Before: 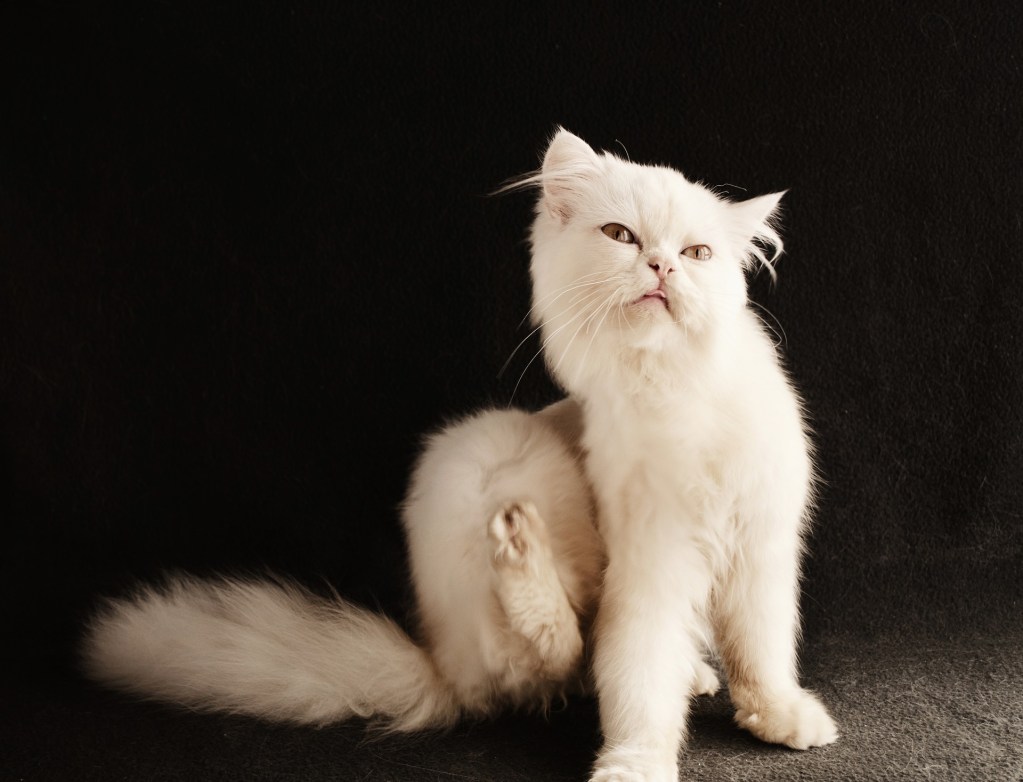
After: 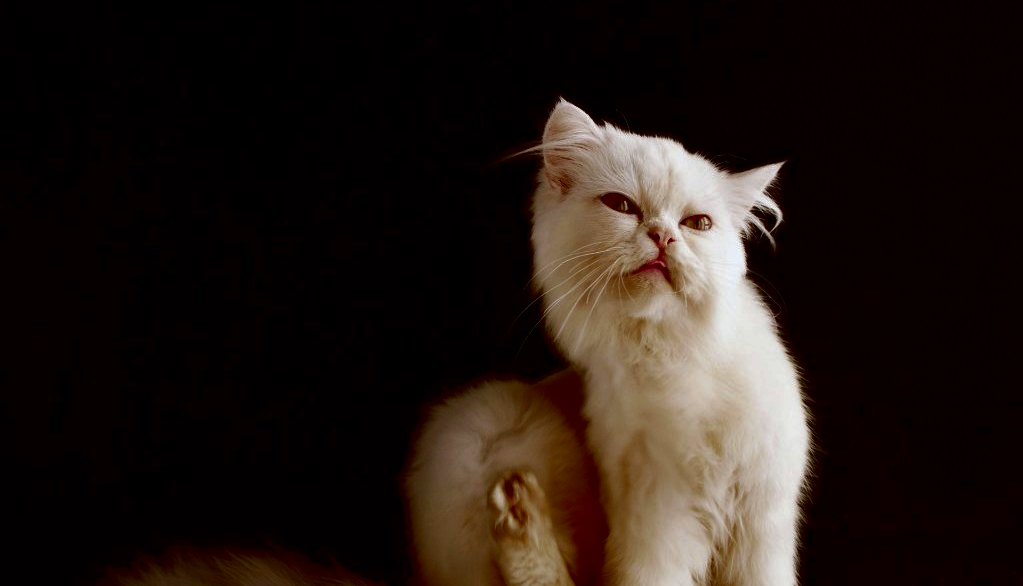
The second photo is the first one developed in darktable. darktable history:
crop: top 3.857%, bottom 21.132%
contrast brightness saturation: brightness -1, saturation 1
white balance: red 0.983, blue 1.036
